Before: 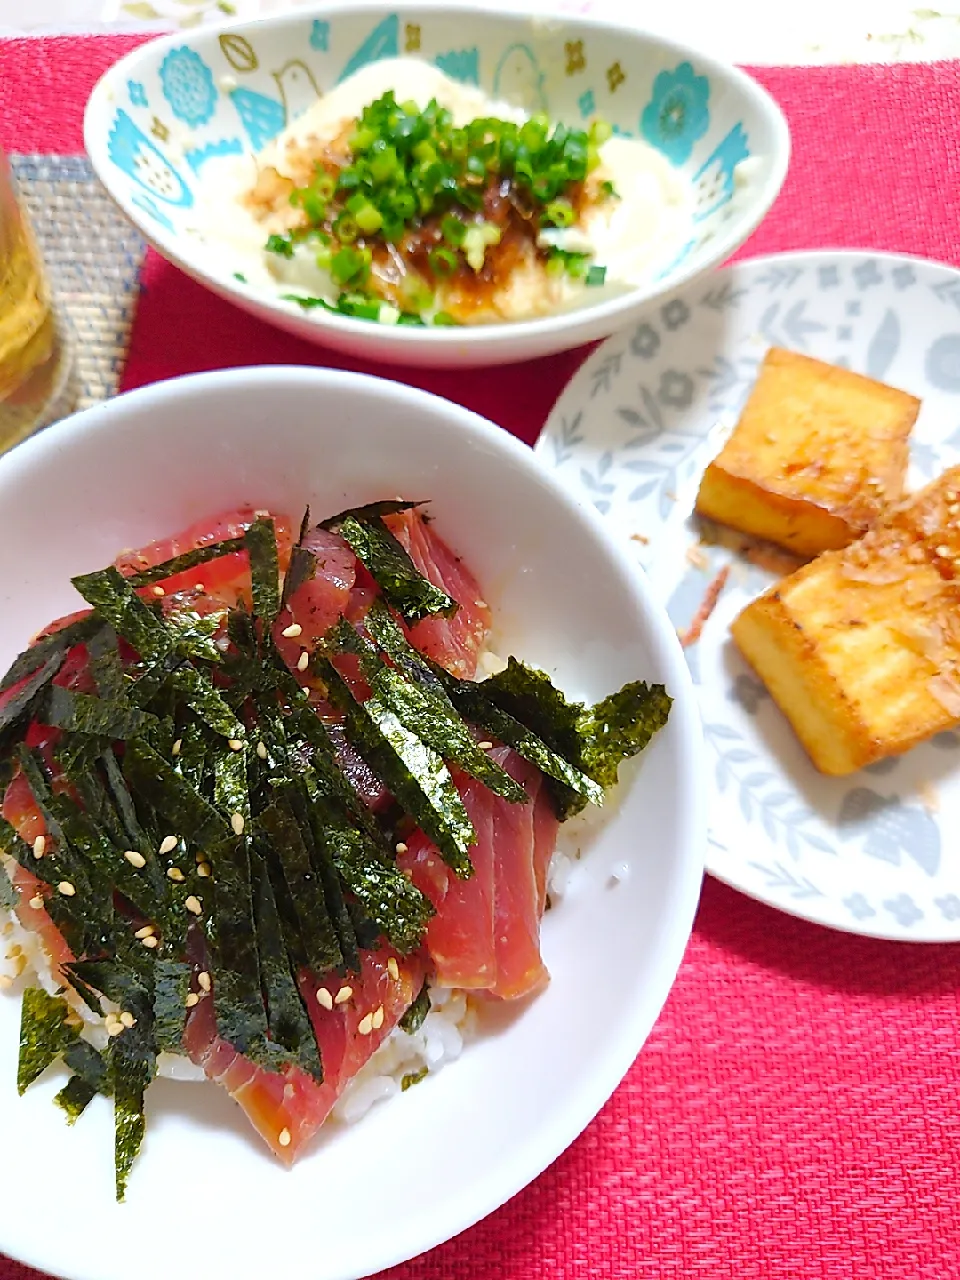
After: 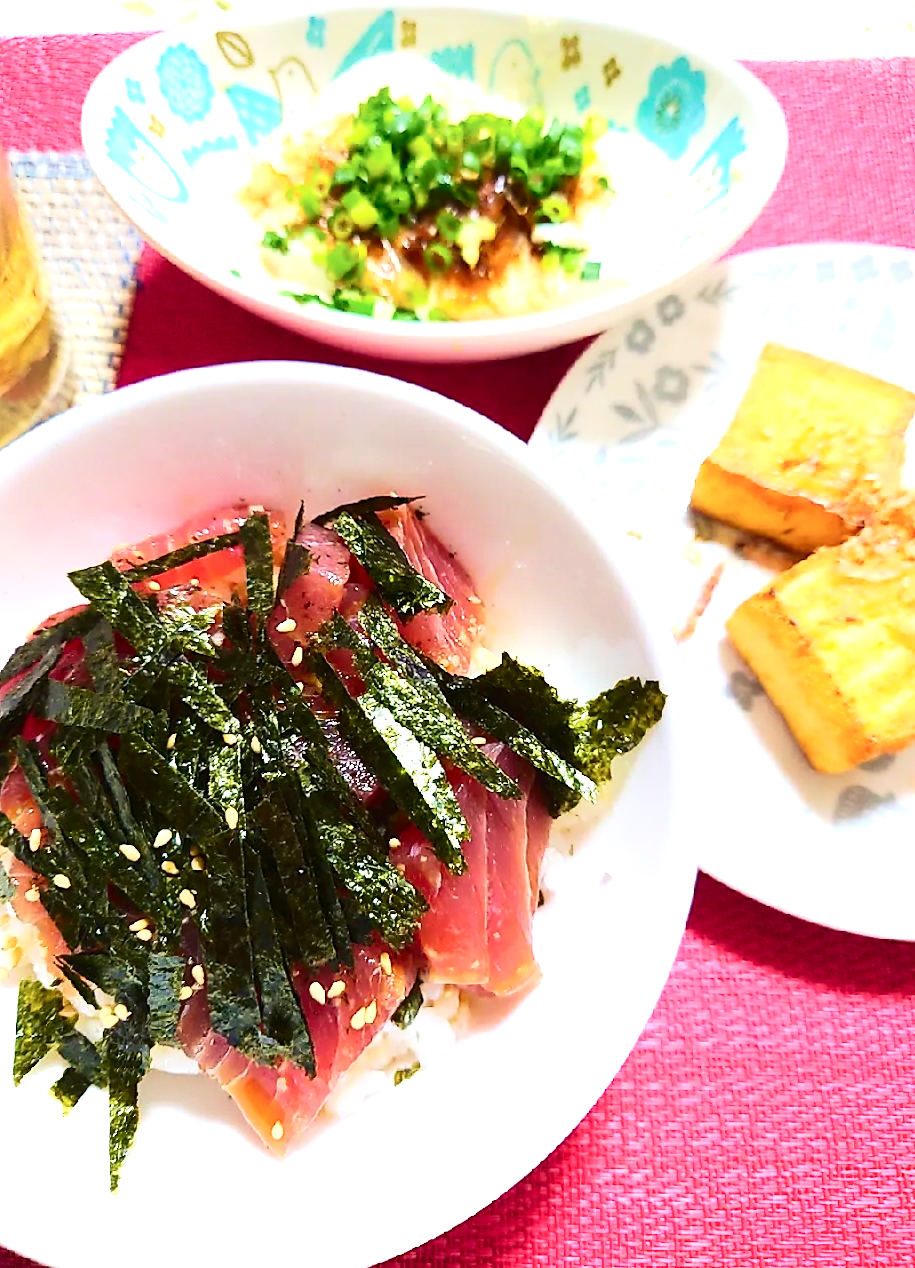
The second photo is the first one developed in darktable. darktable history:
exposure: black level correction 0, exposure 0.7 EV, compensate exposure bias true, compensate highlight preservation false
contrast brightness saturation: contrast 0.28
rotate and perspective: rotation 0.192°, lens shift (horizontal) -0.015, crop left 0.005, crop right 0.996, crop top 0.006, crop bottom 0.99
crop: right 4.126%, bottom 0.031%
velvia: on, module defaults
